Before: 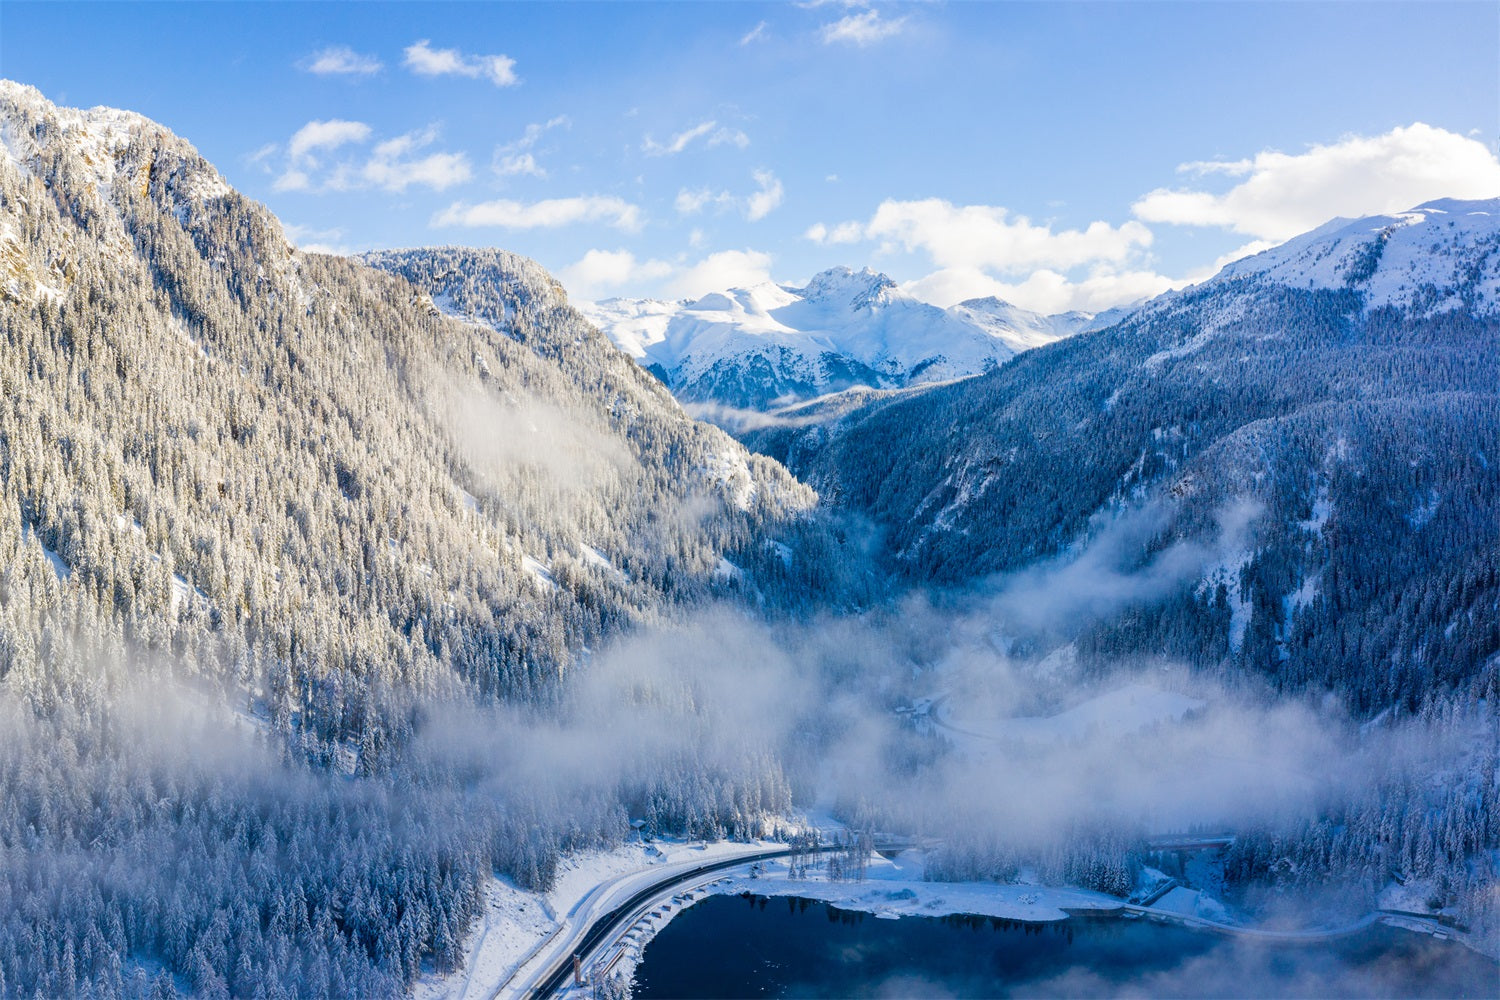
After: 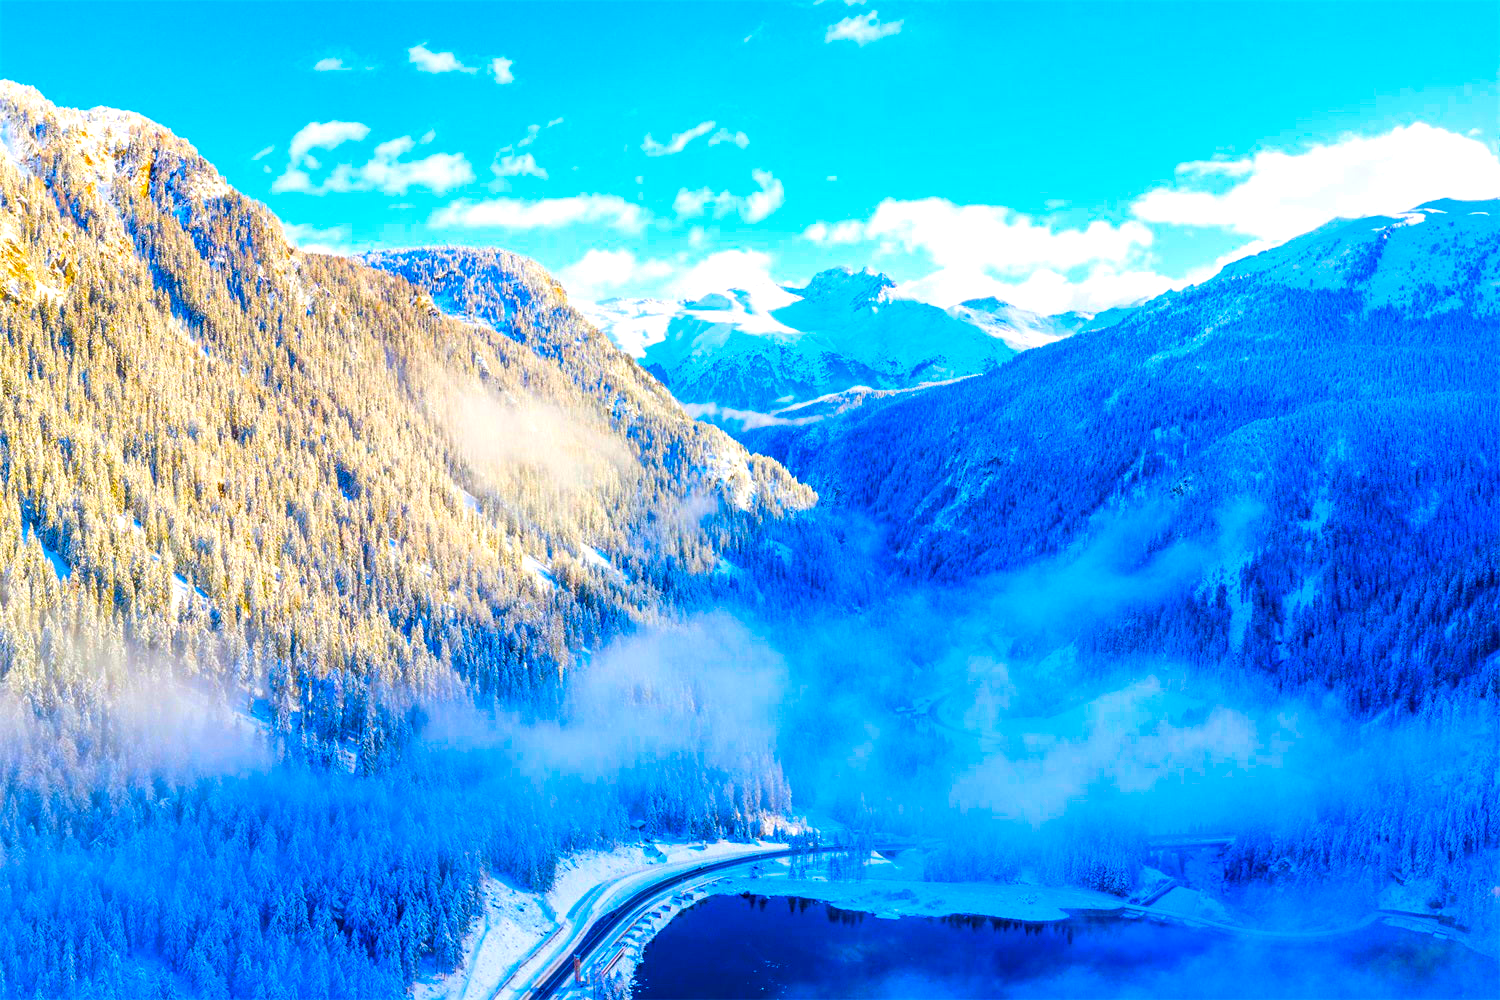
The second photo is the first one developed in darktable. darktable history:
tone equalizer: -8 EV -0.433 EV, -7 EV -0.389 EV, -6 EV -0.337 EV, -5 EV -0.199 EV, -3 EV 0.214 EV, -2 EV 0.315 EV, -1 EV 0.396 EV, +0 EV 0.396 EV, mask exposure compensation -0.5 EV
color correction: highlights b* 0.062, saturation 2.98
